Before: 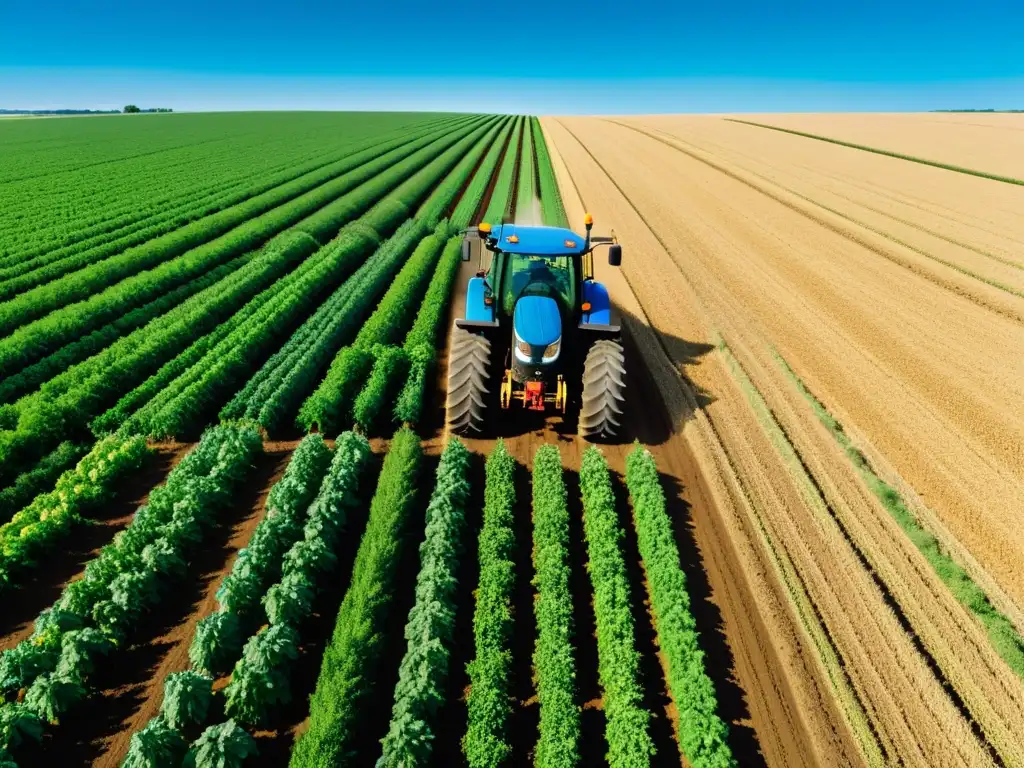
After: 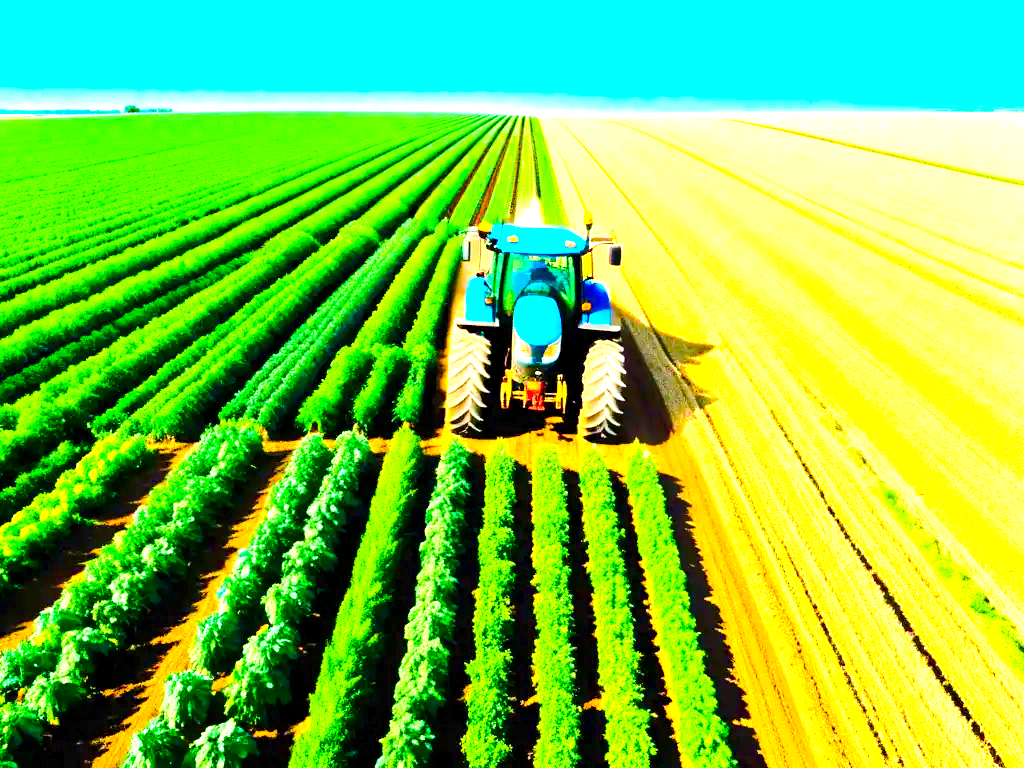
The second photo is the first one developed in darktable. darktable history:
color balance rgb: linear chroma grading › shadows 10%, linear chroma grading › highlights 10%, linear chroma grading › global chroma 15%, linear chroma grading › mid-tones 15%, perceptual saturation grading › global saturation 40%, perceptual saturation grading › highlights -25%, perceptual saturation grading › mid-tones 35%, perceptual saturation grading › shadows 35%, perceptual brilliance grading › global brilliance 11.29%, global vibrance 11.29%
rgb curve: curves: ch0 [(0, 0) (0.284, 0.292) (0.505, 0.644) (1, 1)], compensate middle gray true
exposure: black level correction 0.001, exposure 1.84 EV, compensate highlight preservation false
